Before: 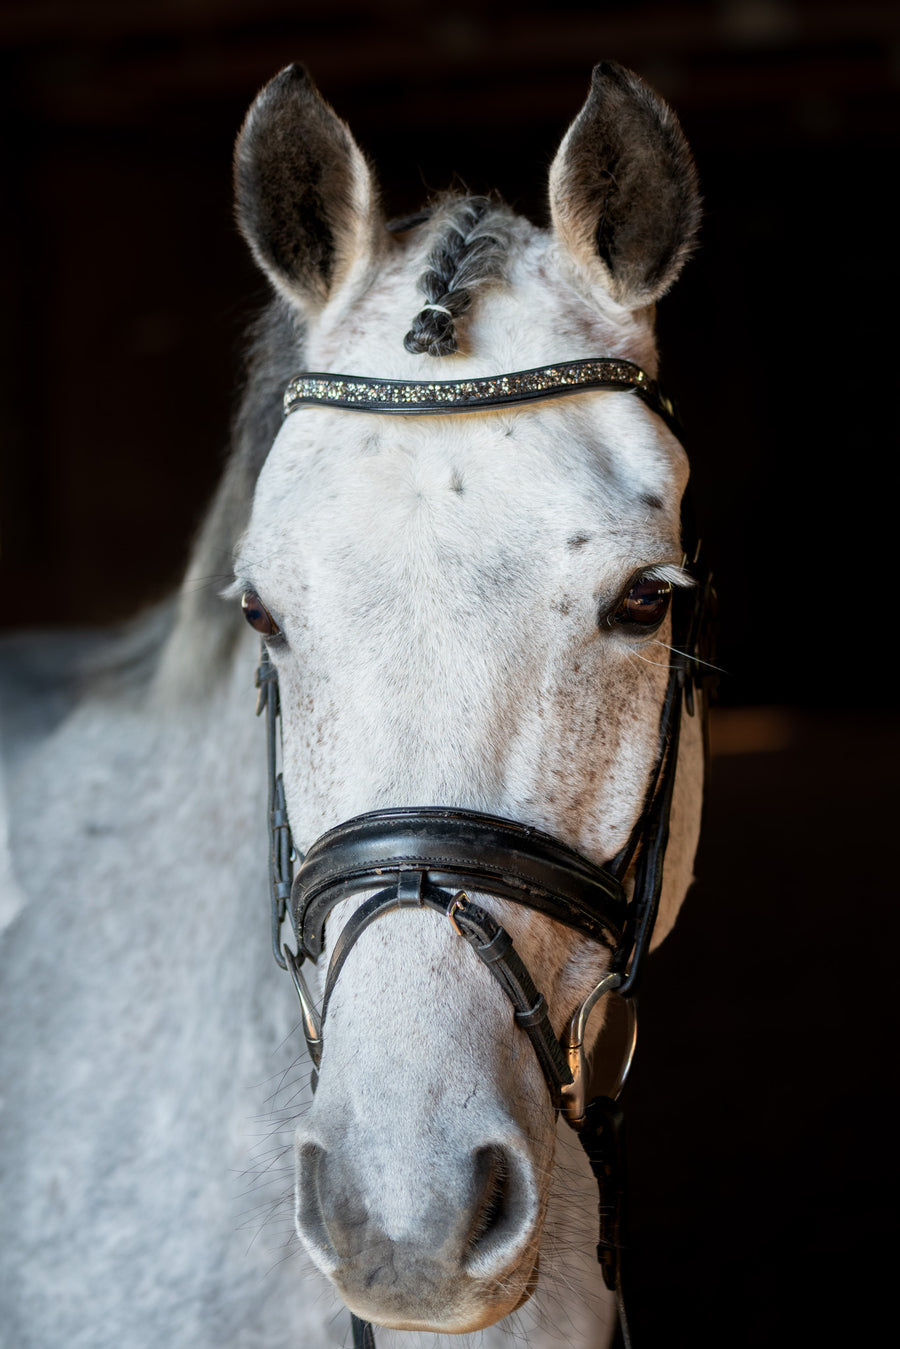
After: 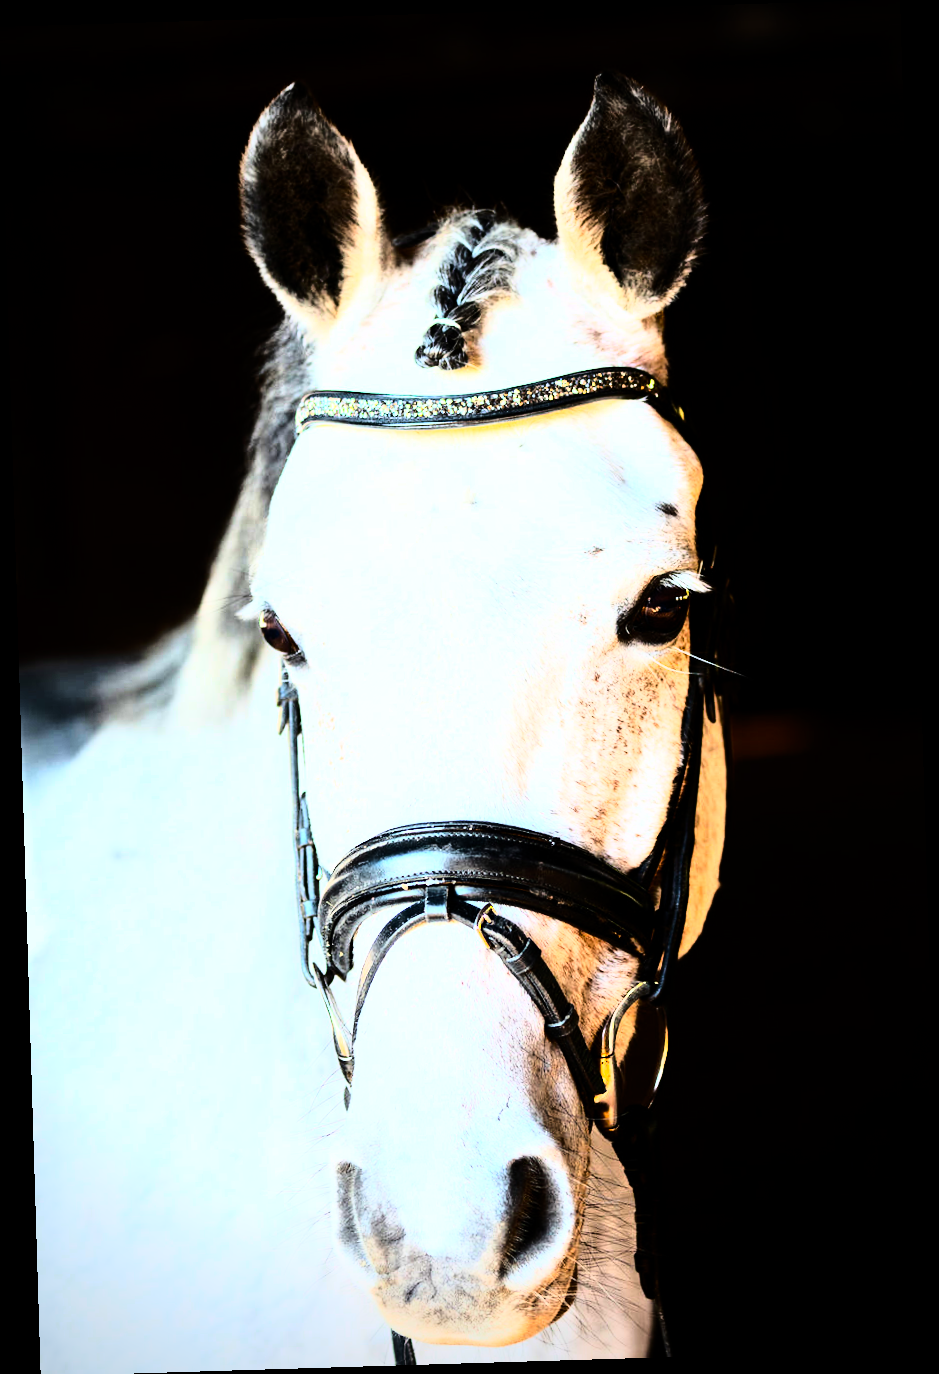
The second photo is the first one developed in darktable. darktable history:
base curve: curves: ch0 [(0, 0) (0.028, 0.03) (0.121, 0.232) (0.46, 0.748) (0.859, 0.968) (1, 1)]
contrast brightness saturation: contrast 0.08, saturation 0.2
white balance: emerald 1
color balance rgb: perceptual saturation grading › global saturation 20%, global vibrance 20%
vignetting: on, module defaults
rotate and perspective: rotation -1.75°, automatic cropping off
rgb curve: curves: ch0 [(0, 0) (0.21, 0.15) (0.24, 0.21) (0.5, 0.75) (0.75, 0.96) (0.89, 0.99) (1, 1)]; ch1 [(0, 0.02) (0.21, 0.13) (0.25, 0.2) (0.5, 0.67) (0.75, 0.9) (0.89, 0.97) (1, 1)]; ch2 [(0, 0.02) (0.21, 0.13) (0.25, 0.2) (0.5, 0.67) (0.75, 0.9) (0.89, 0.97) (1, 1)], compensate middle gray true
